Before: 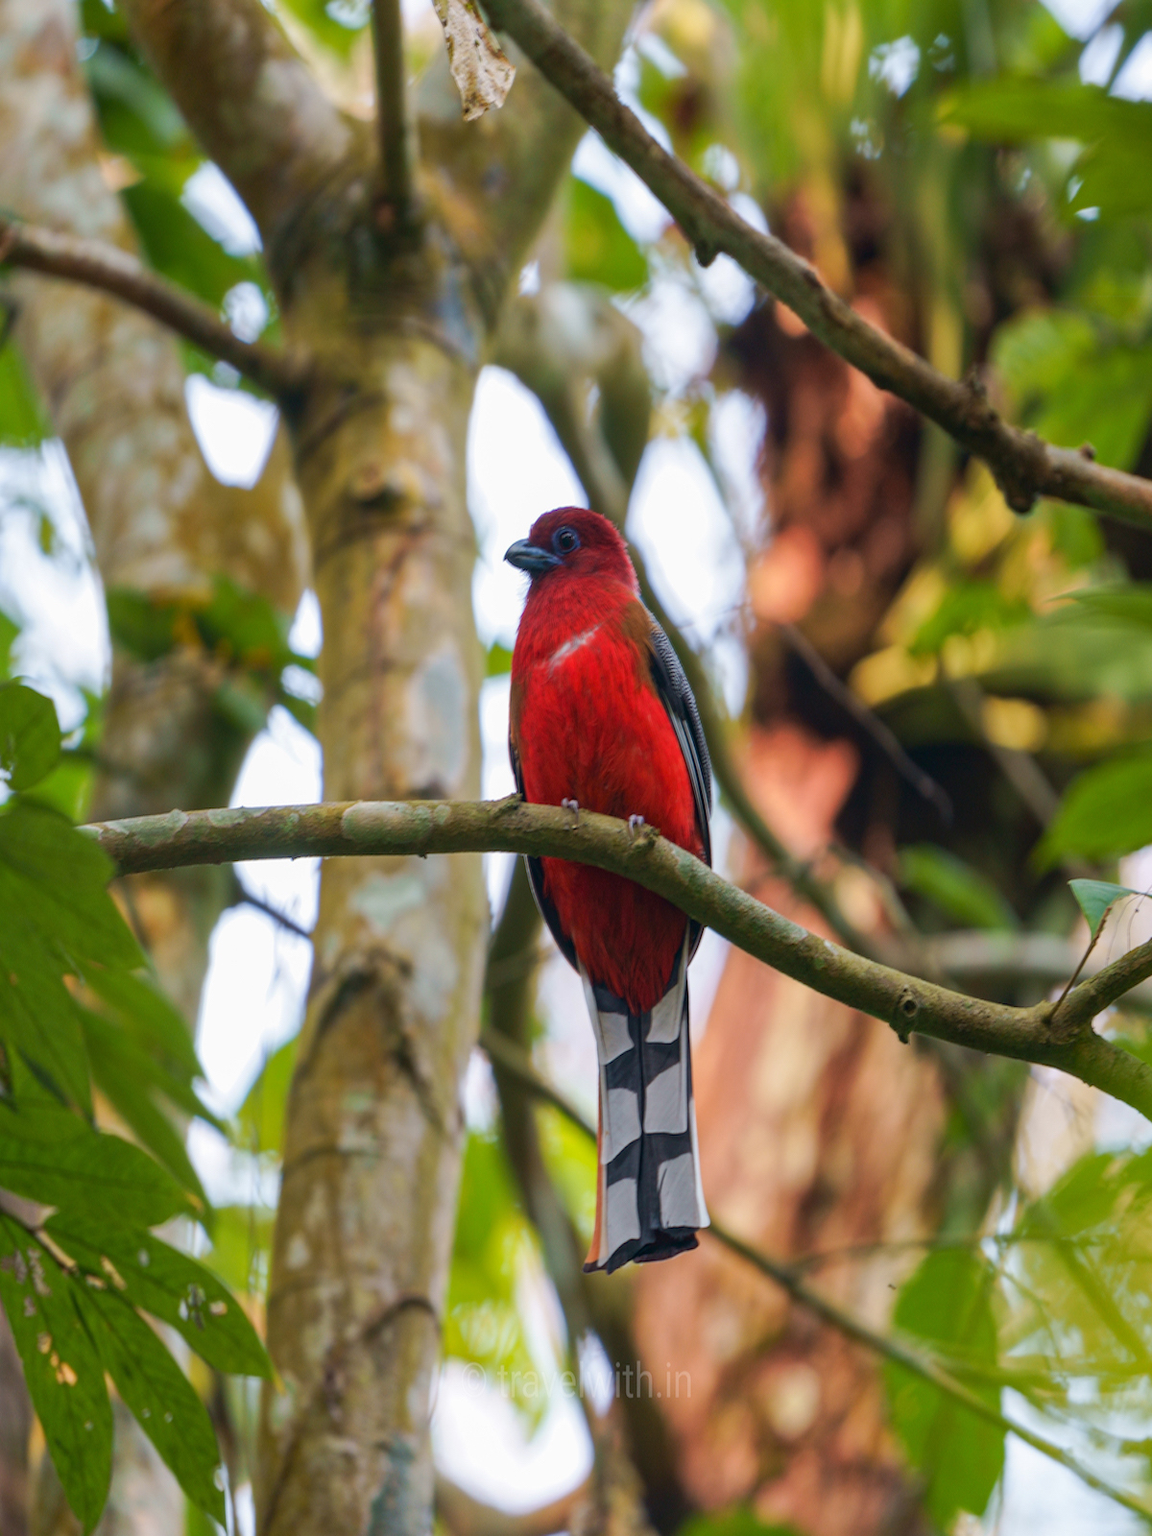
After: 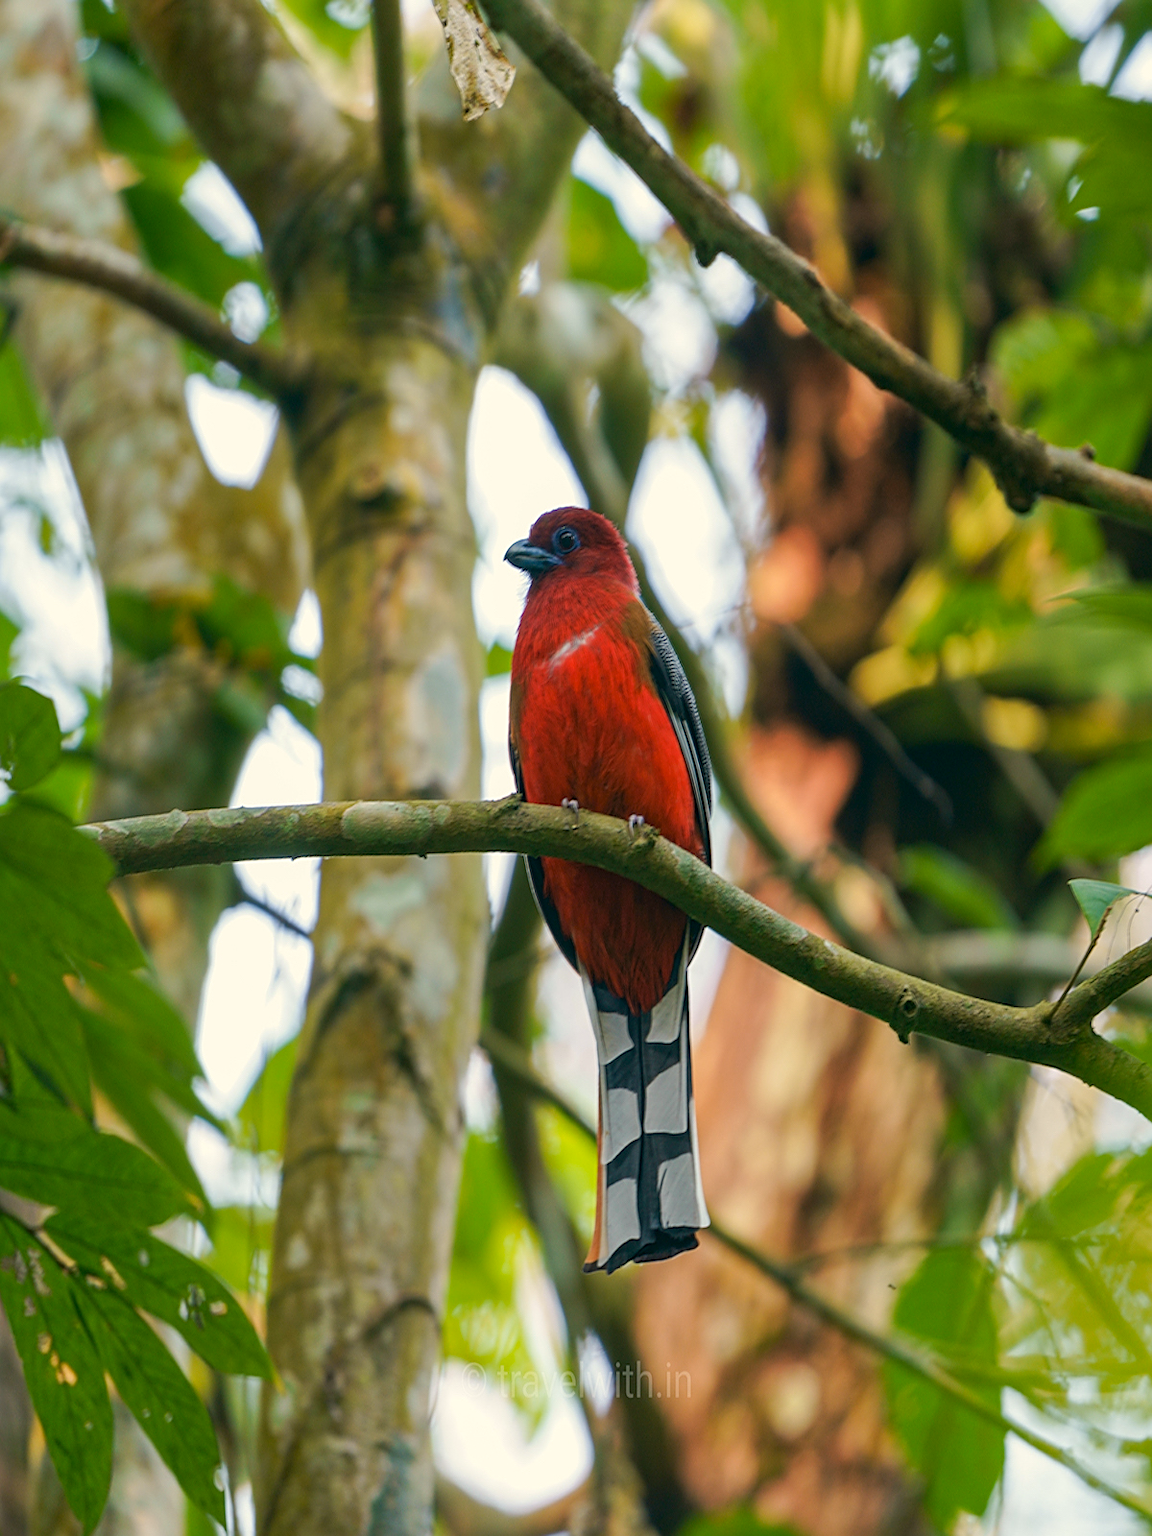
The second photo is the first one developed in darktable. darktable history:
sharpen: on, module defaults
color correction: highlights a* -0.482, highlights b* 9.48, shadows a* -9.48, shadows b* 0.803
